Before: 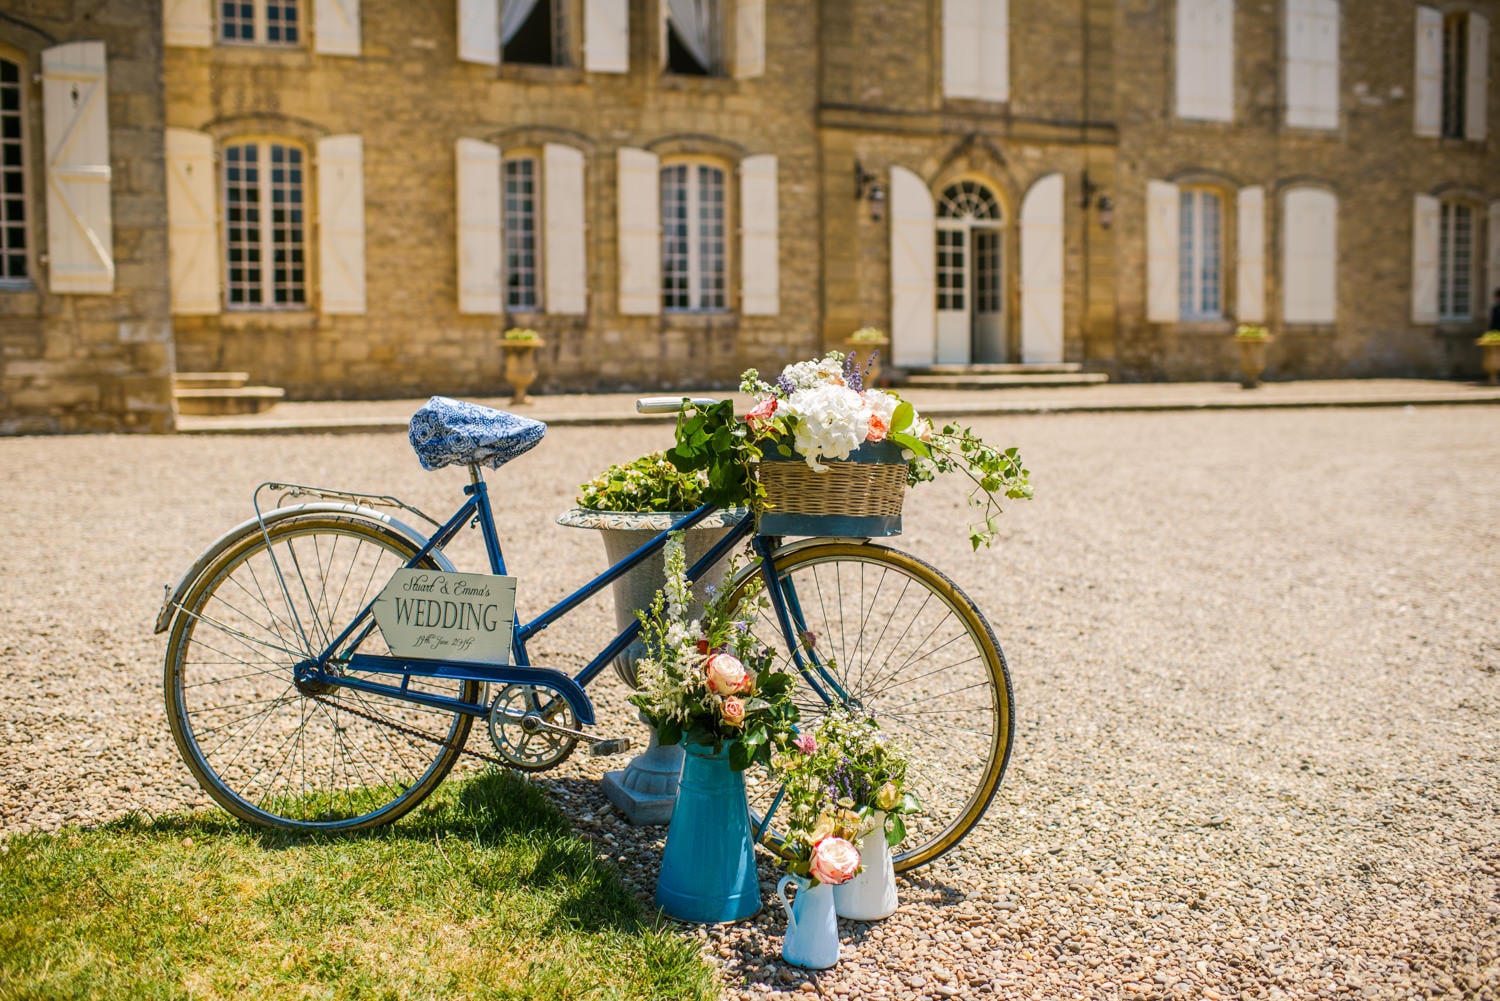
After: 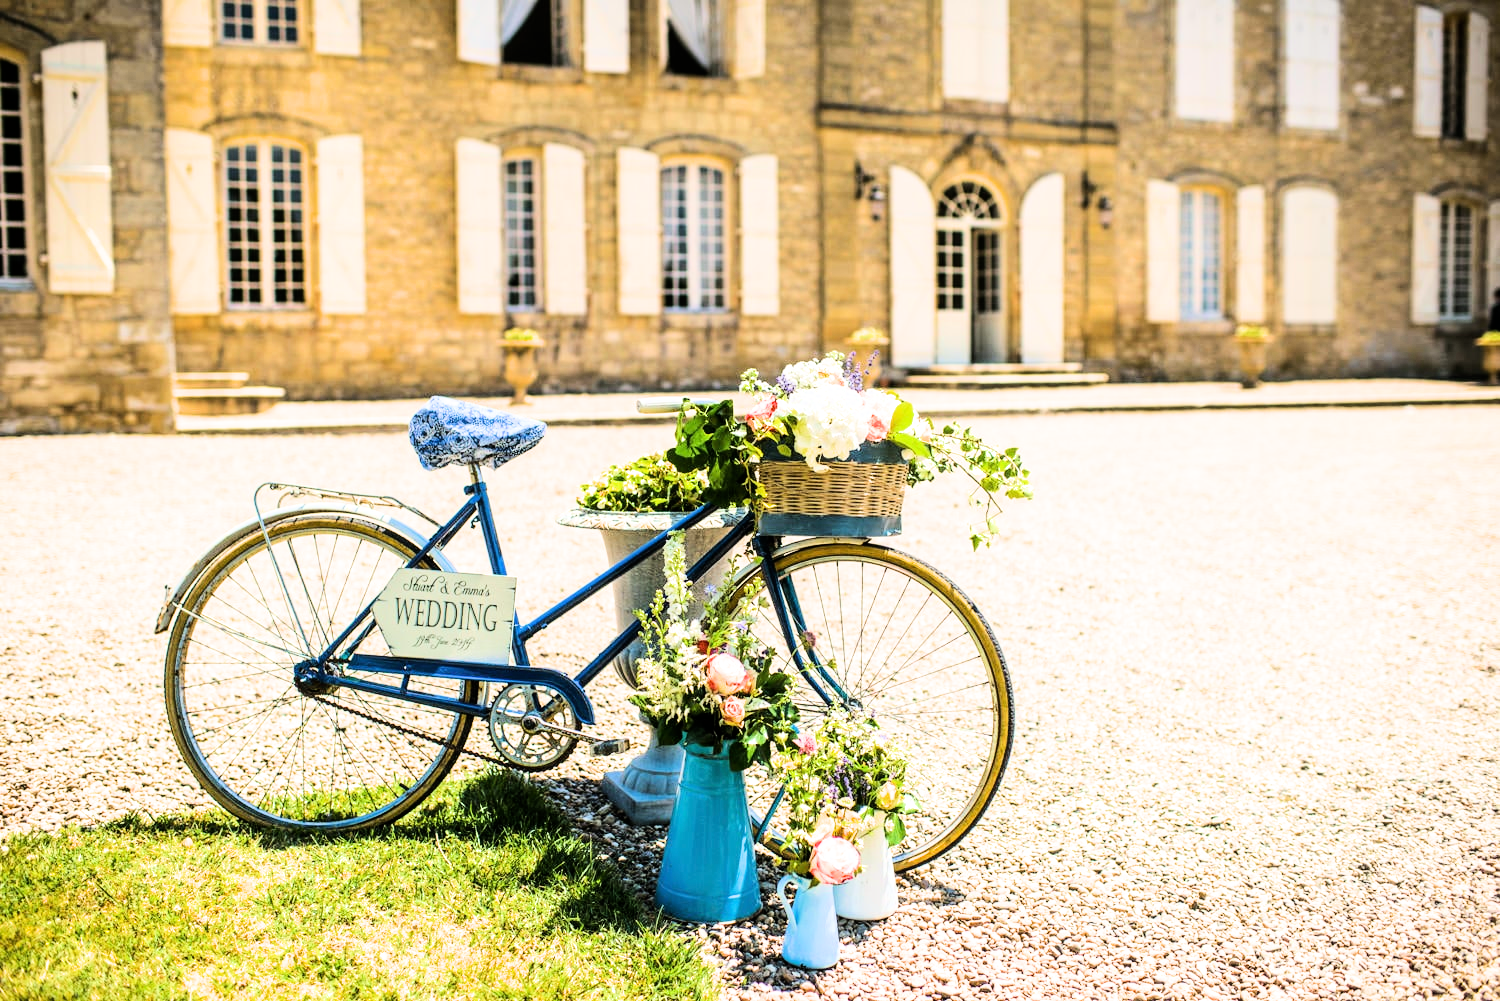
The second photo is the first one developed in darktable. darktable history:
exposure: black level correction 0, exposure 1 EV, compensate exposure bias true, compensate highlight preservation false
tone equalizer: -8 EV -1.08 EV, -7 EV -1.01 EV, -6 EV -0.867 EV, -5 EV -0.578 EV, -3 EV 0.578 EV, -2 EV 0.867 EV, -1 EV 1.01 EV, +0 EV 1.08 EV, edges refinement/feathering 500, mask exposure compensation -1.57 EV, preserve details no
filmic rgb: black relative exposure -7.65 EV, white relative exposure 4.56 EV, hardness 3.61, color science v6 (2022)
white balance: red 0.986, blue 1.01
